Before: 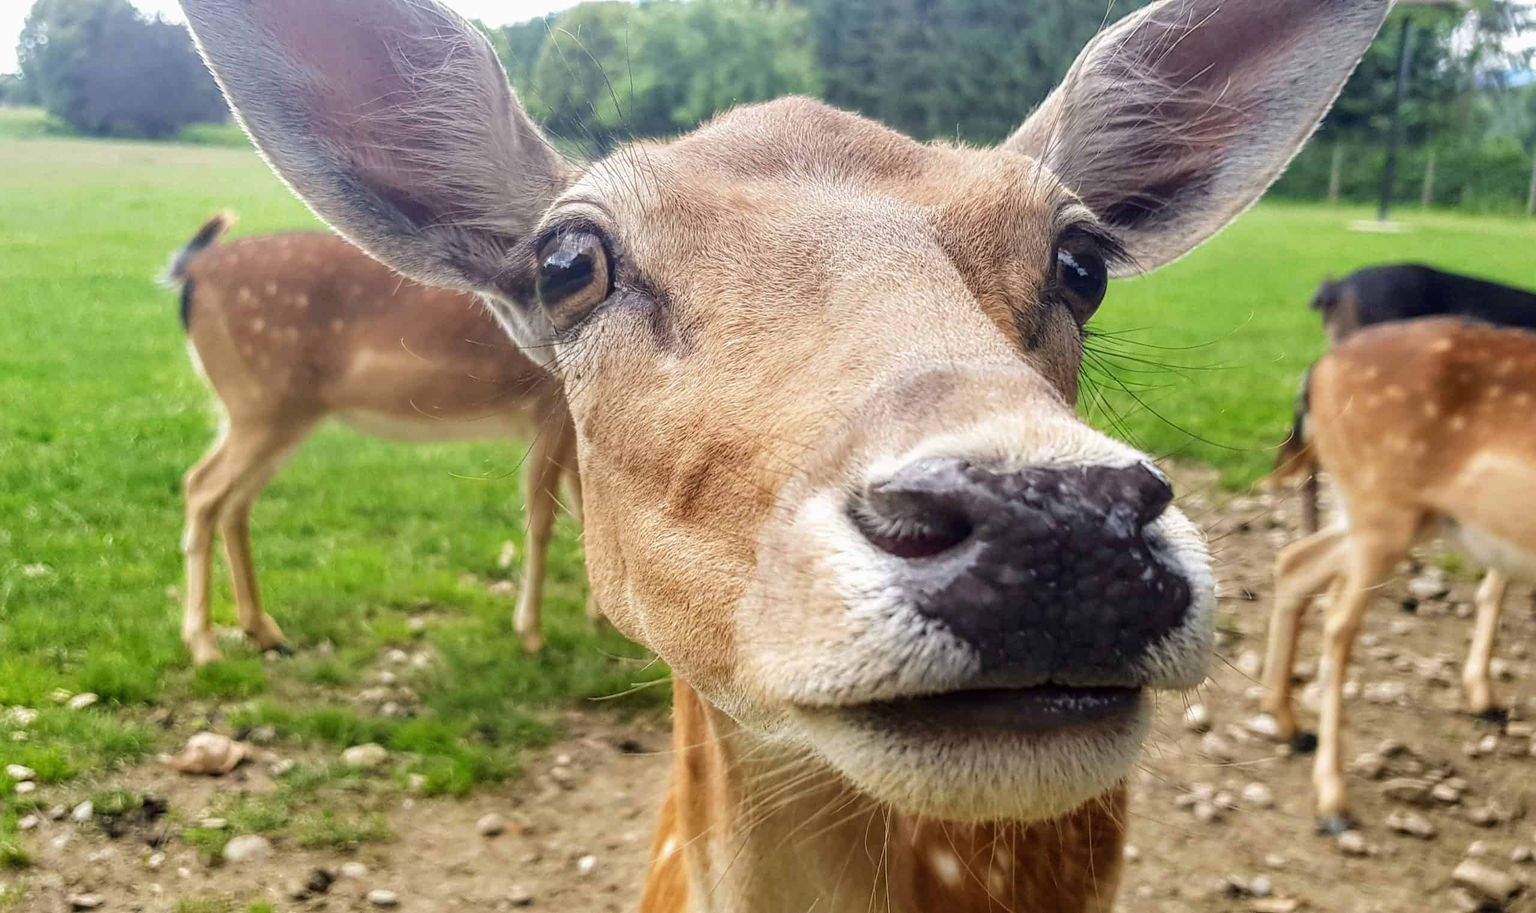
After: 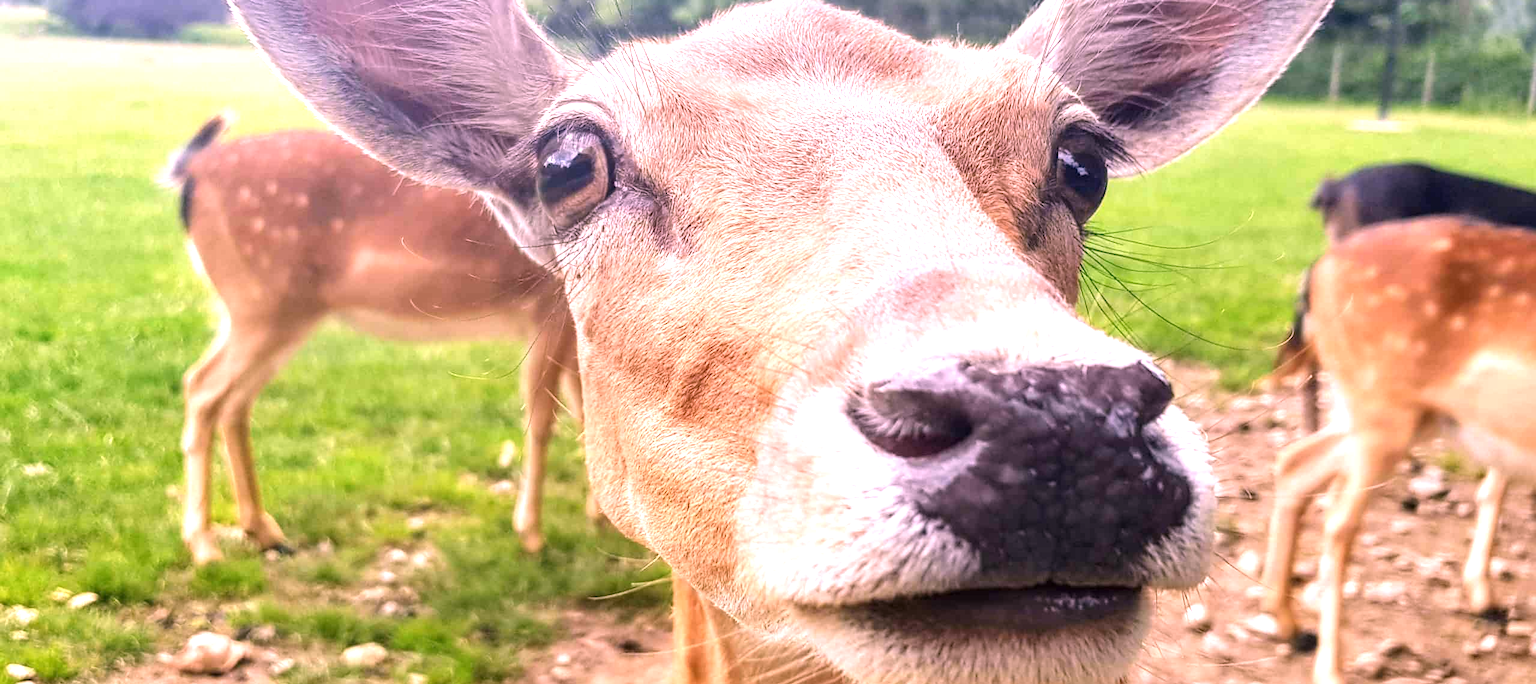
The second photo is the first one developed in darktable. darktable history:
white balance: red 1.188, blue 1.11
crop: top 11.038%, bottom 13.962%
exposure: black level correction 0, exposure 0.7 EV, compensate exposure bias true, compensate highlight preservation false
